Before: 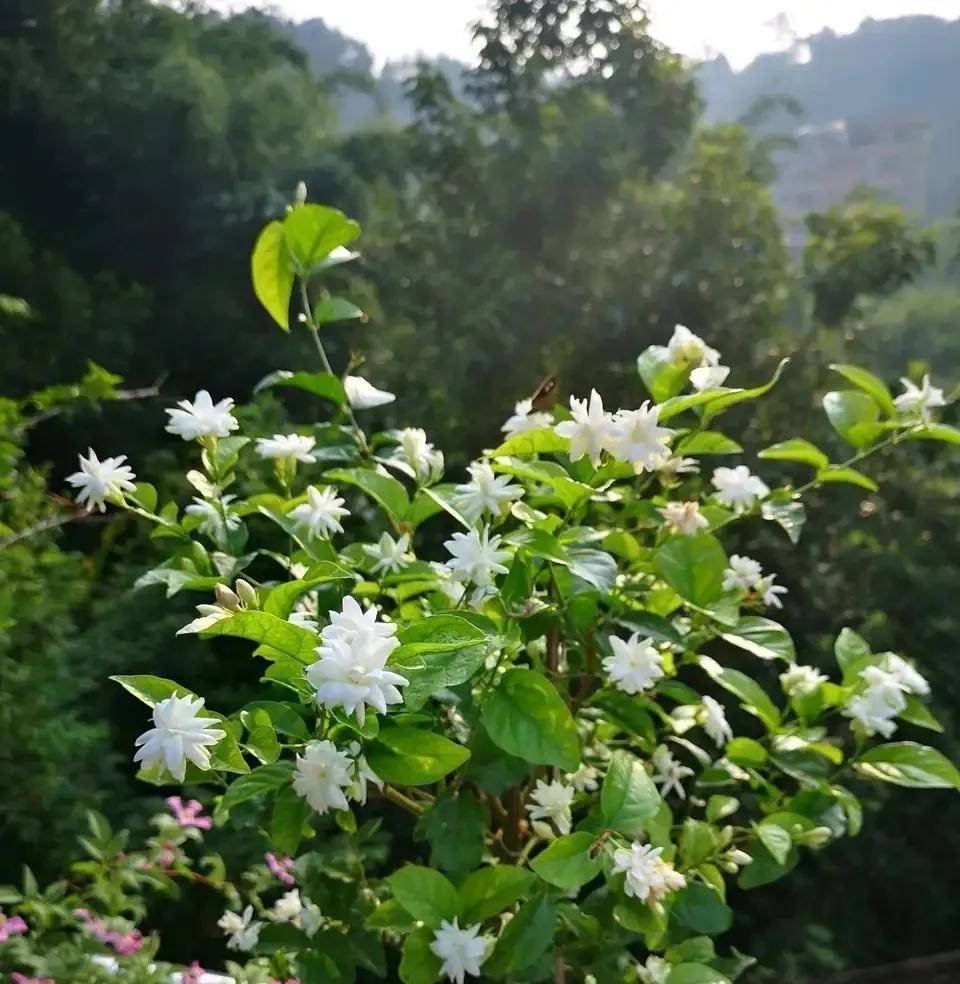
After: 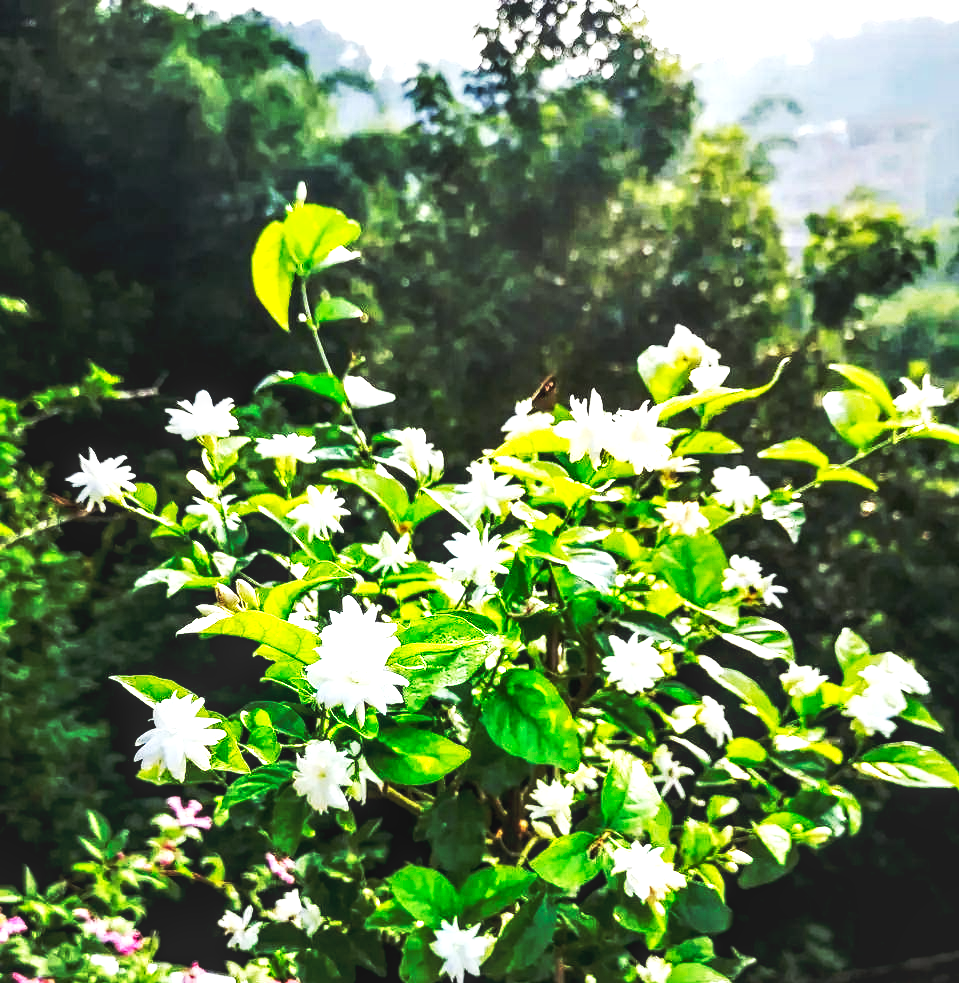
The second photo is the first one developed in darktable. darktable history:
exposure: black level correction 0.011, compensate highlight preservation false
base curve: curves: ch0 [(0, 0.015) (0.085, 0.116) (0.134, 0.298) (0.19, 0.545) (0.296, 0.764) (0.599, 0.982) (1, 1)], preserve colors none
local contrast: highlights 60%, shadows 64%, detail 160%
